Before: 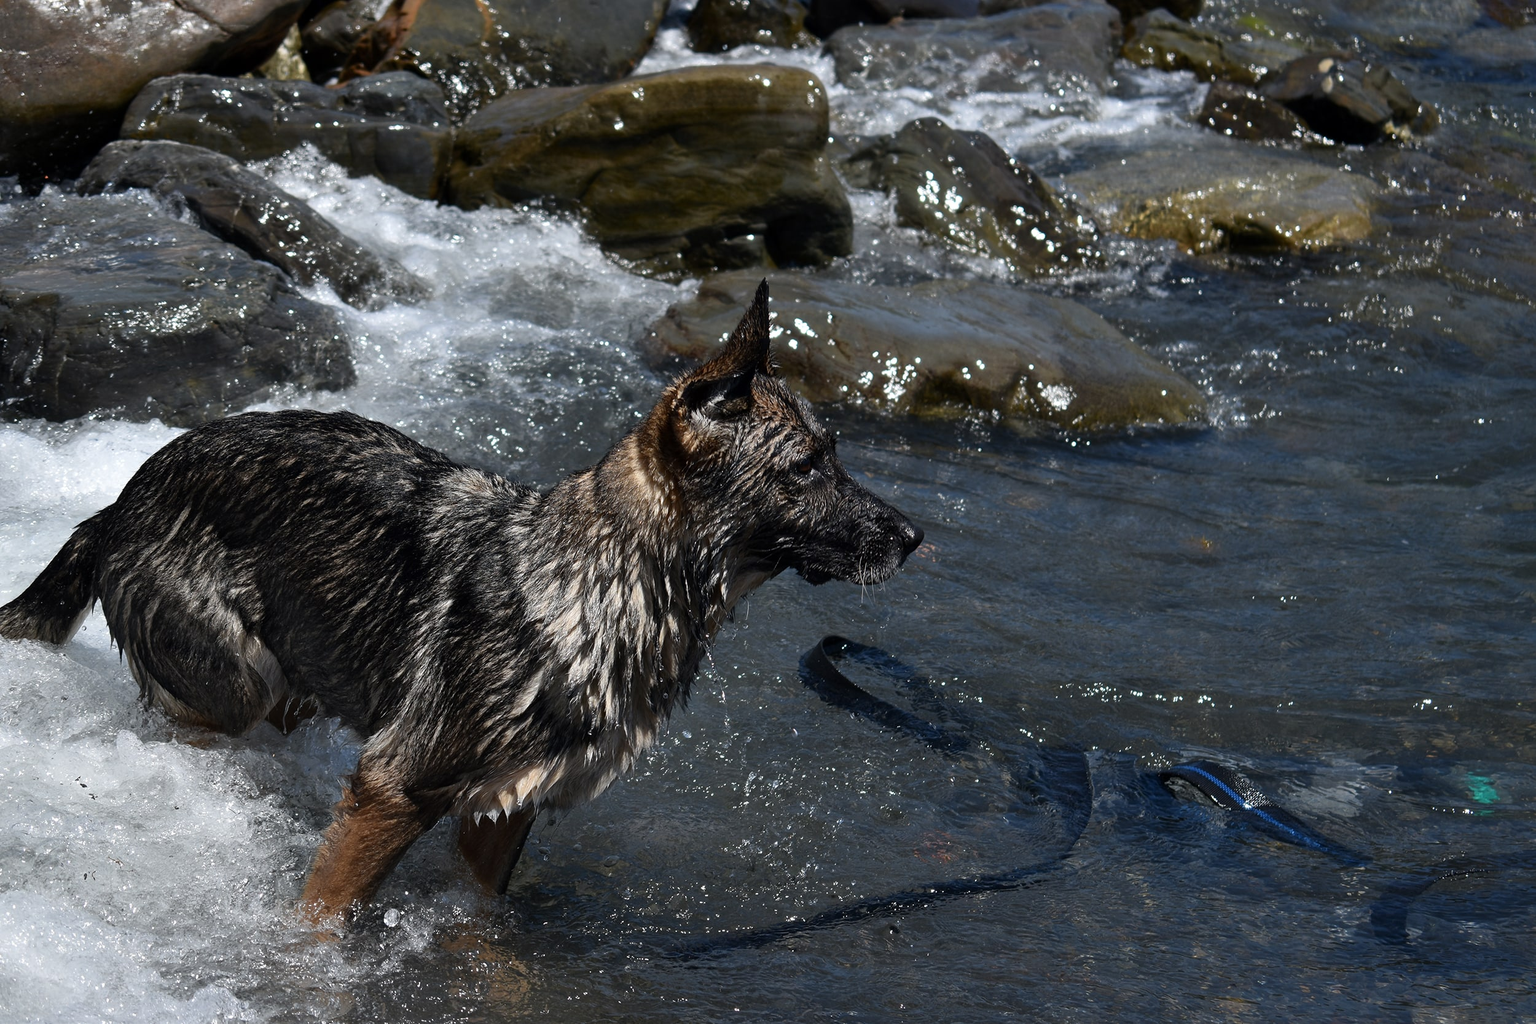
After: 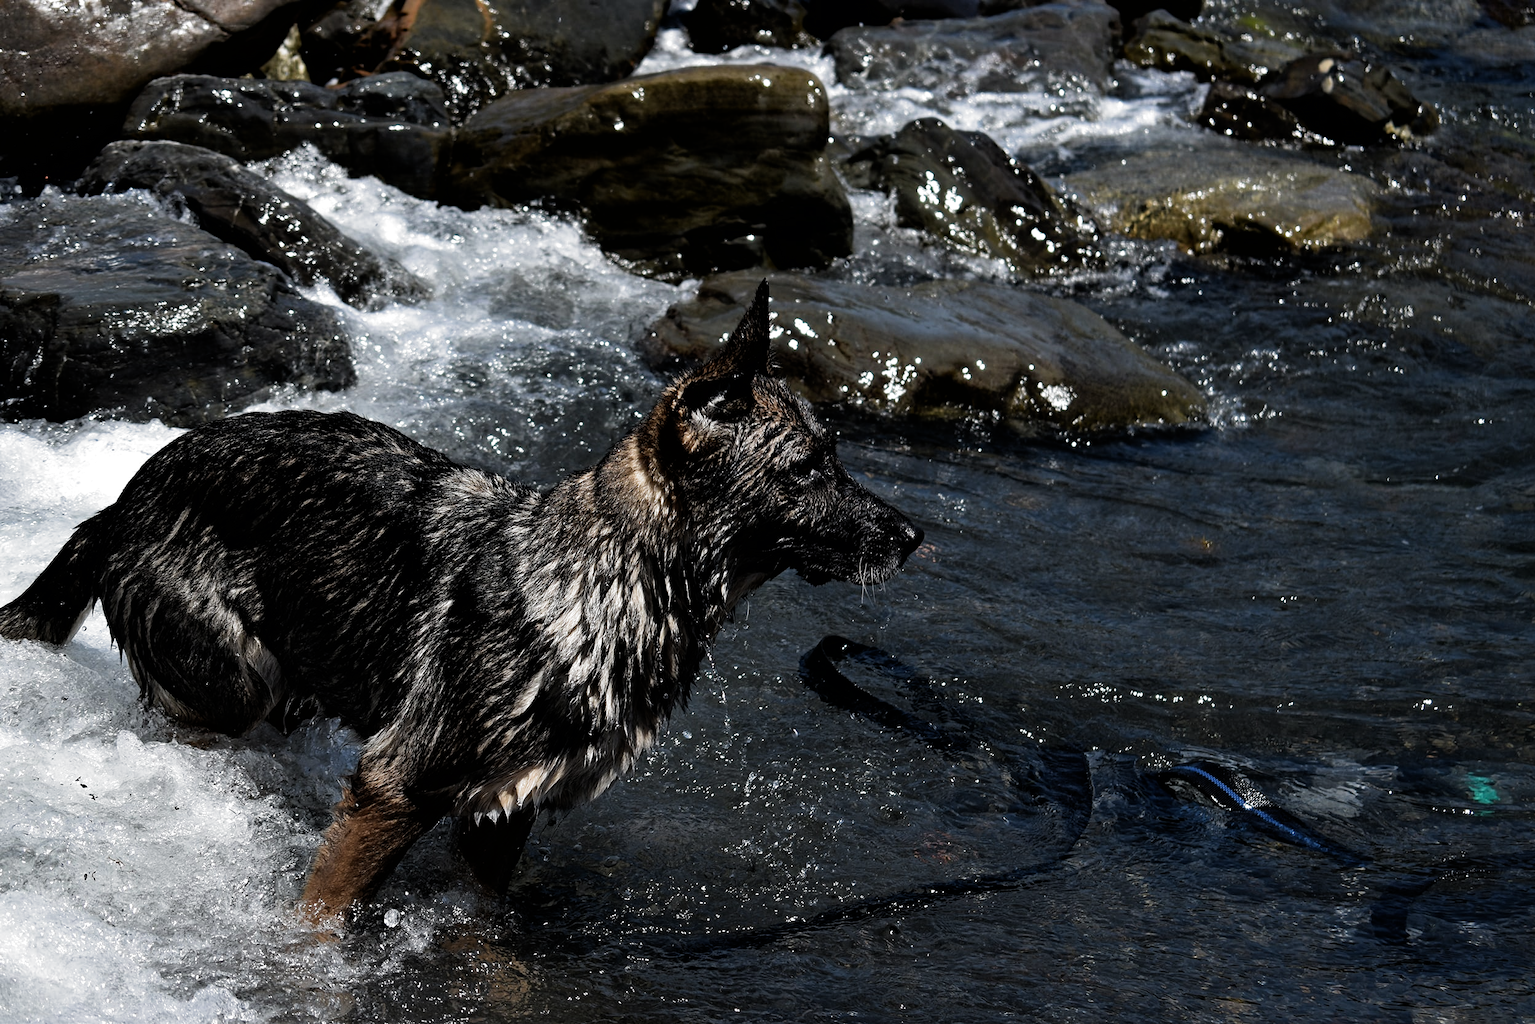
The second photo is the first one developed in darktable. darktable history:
haze removal: compatibility mode true, adaptive false
filmic rgb: black relative exposure -8.2 EV, white relative exposure 2.2 EV, threshold 3 EV, hardness 7.11, latitude 75%, contrast 1.325, highlights saturation mix -2%, shadows ↔ highlights balance 30%, preserve chrominance RGB euclidean norm, color science v5 (2021), contrast in shadows safe, contrast in highlights safe, enable highlight reconstruction true
